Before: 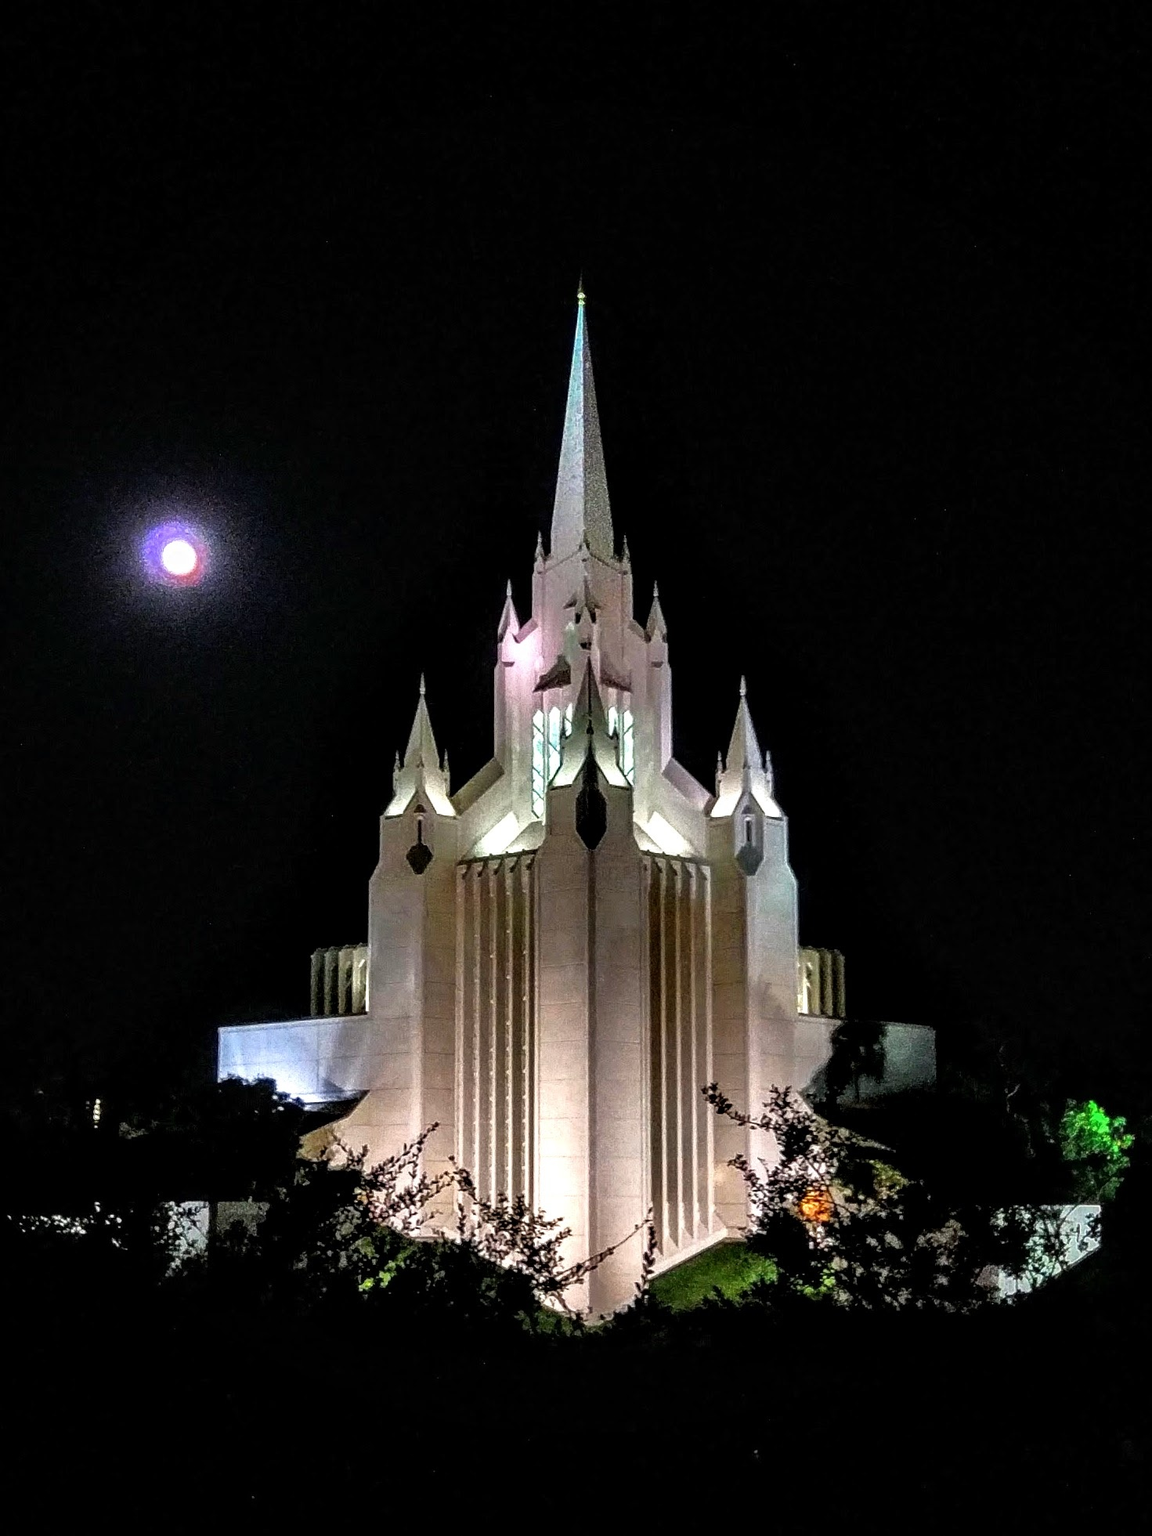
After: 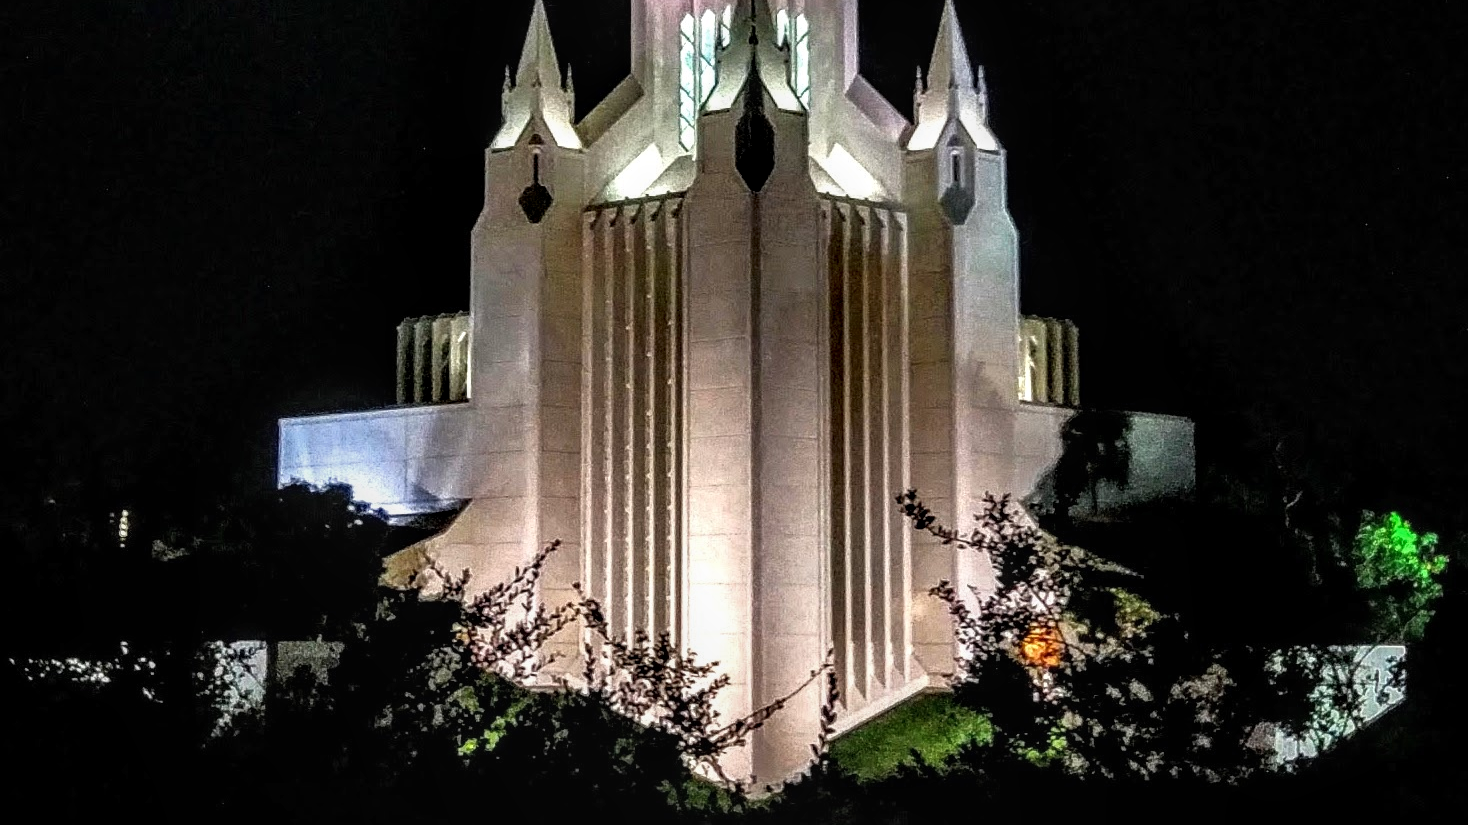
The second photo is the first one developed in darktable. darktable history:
crop: top 45.551%, bottom 12.262%
local contrast: on, module defaults
